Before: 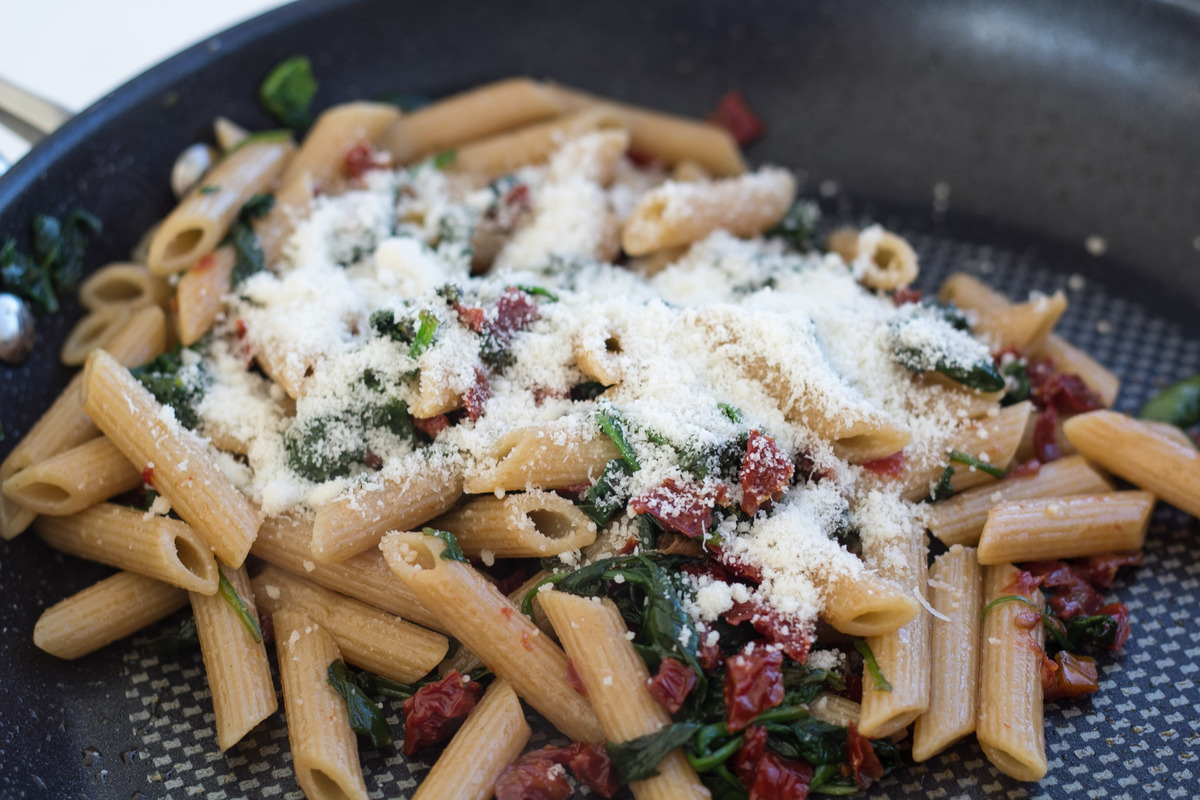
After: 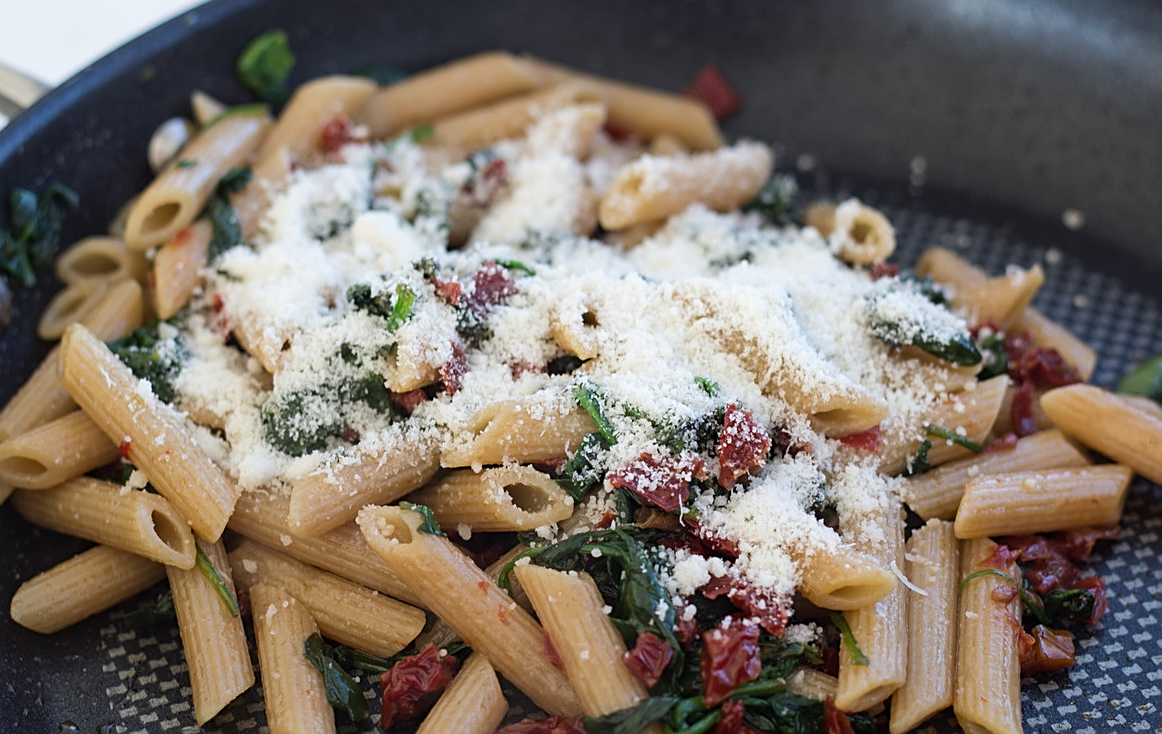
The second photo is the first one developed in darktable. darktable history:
crop: left 1.964%, top 3.251%, right 1.122%, bottom 4.933%
sharpen: on, module defaults
